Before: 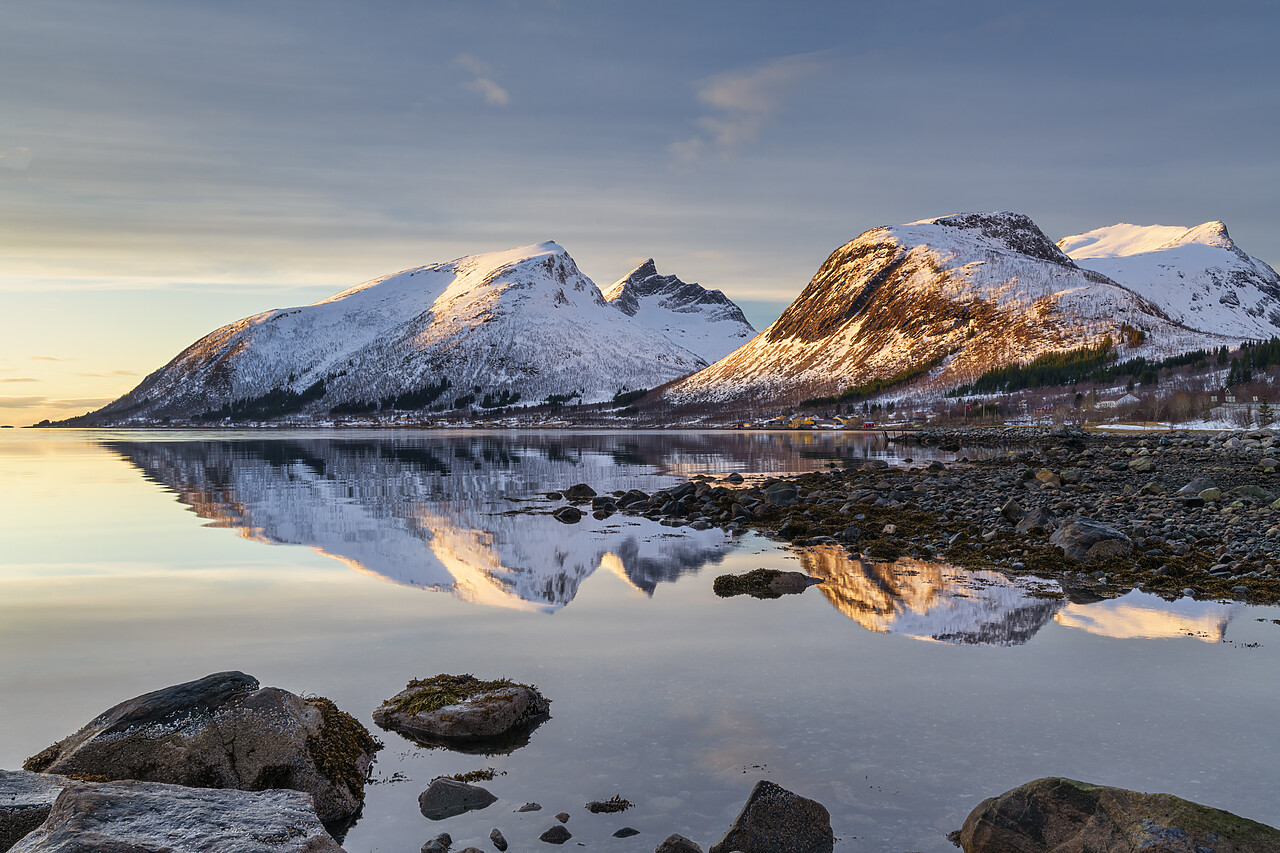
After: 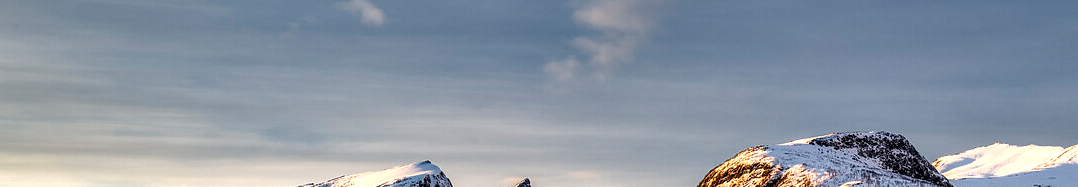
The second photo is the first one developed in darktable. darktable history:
local contrast: highlights 17%, detail 188%
crop and rotate: left 9.696%, top 9.429%, right 6.025%, bottom 68.543%
